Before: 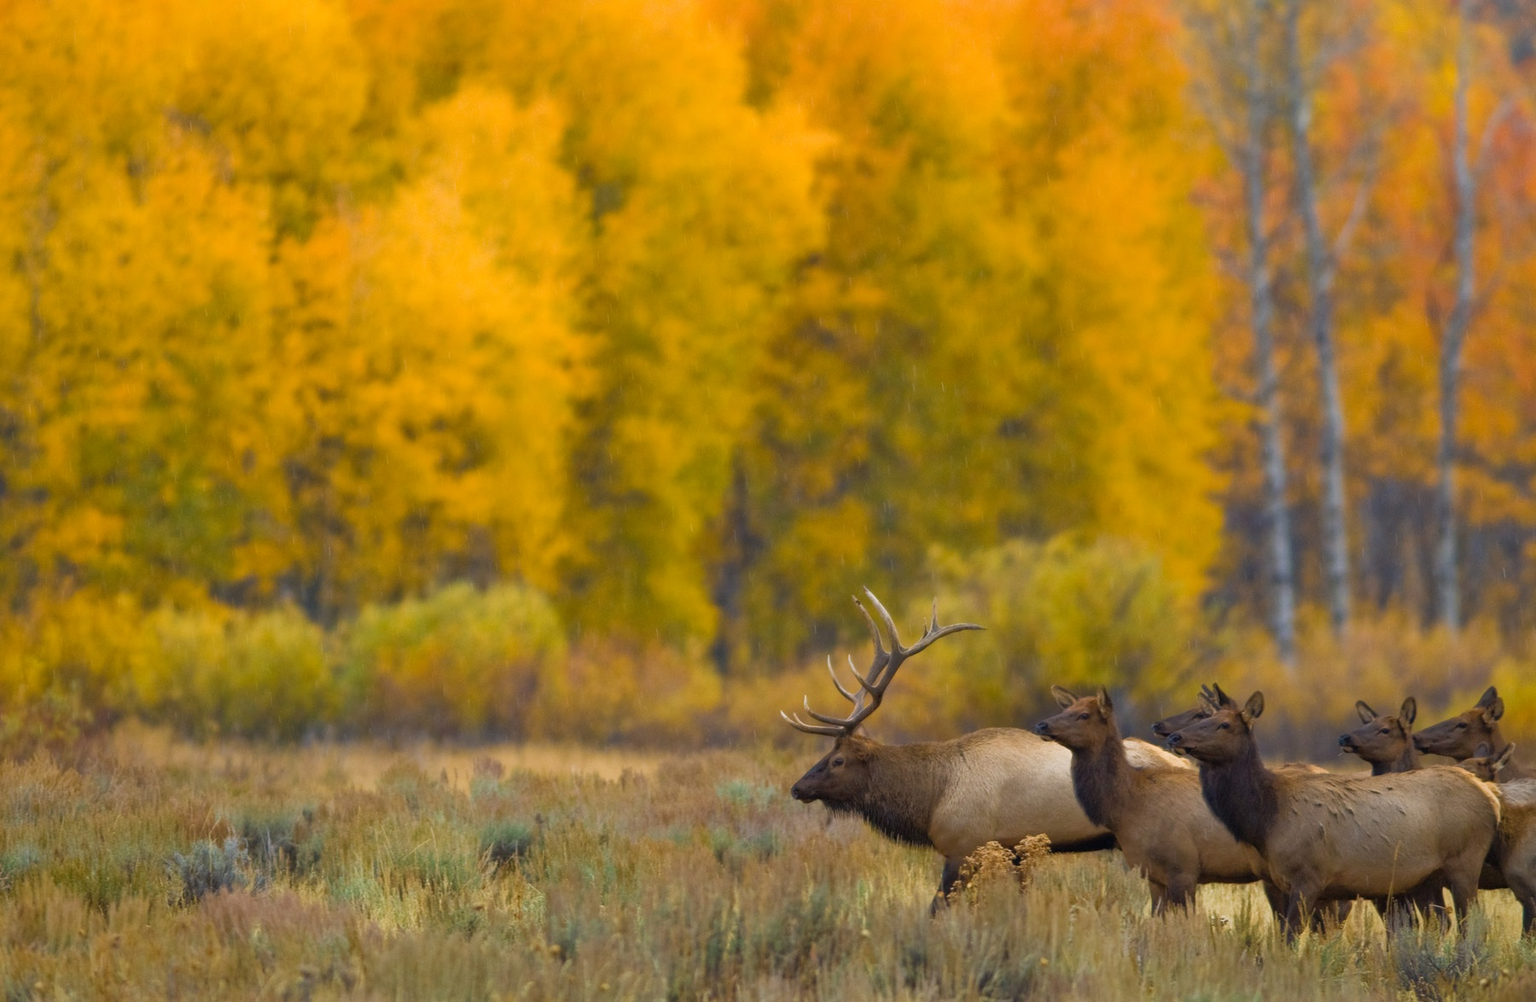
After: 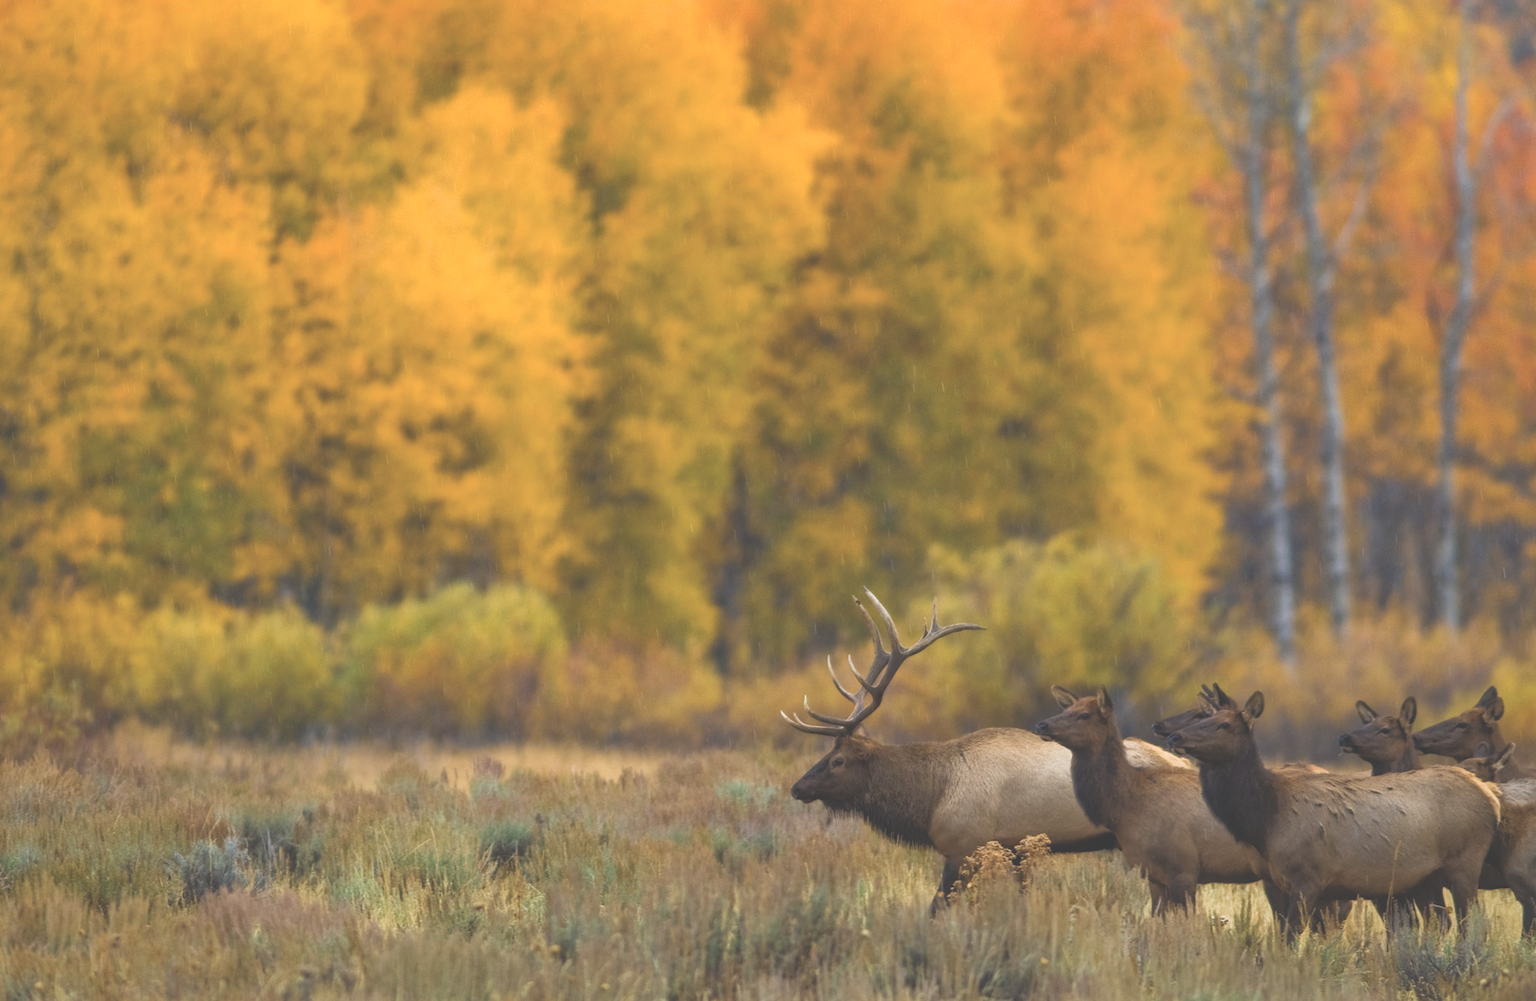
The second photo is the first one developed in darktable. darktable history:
local contrast: detail 130%
exposure: black level correction -0.062, exposure -0.05 EV, compensate highlight preservation false
